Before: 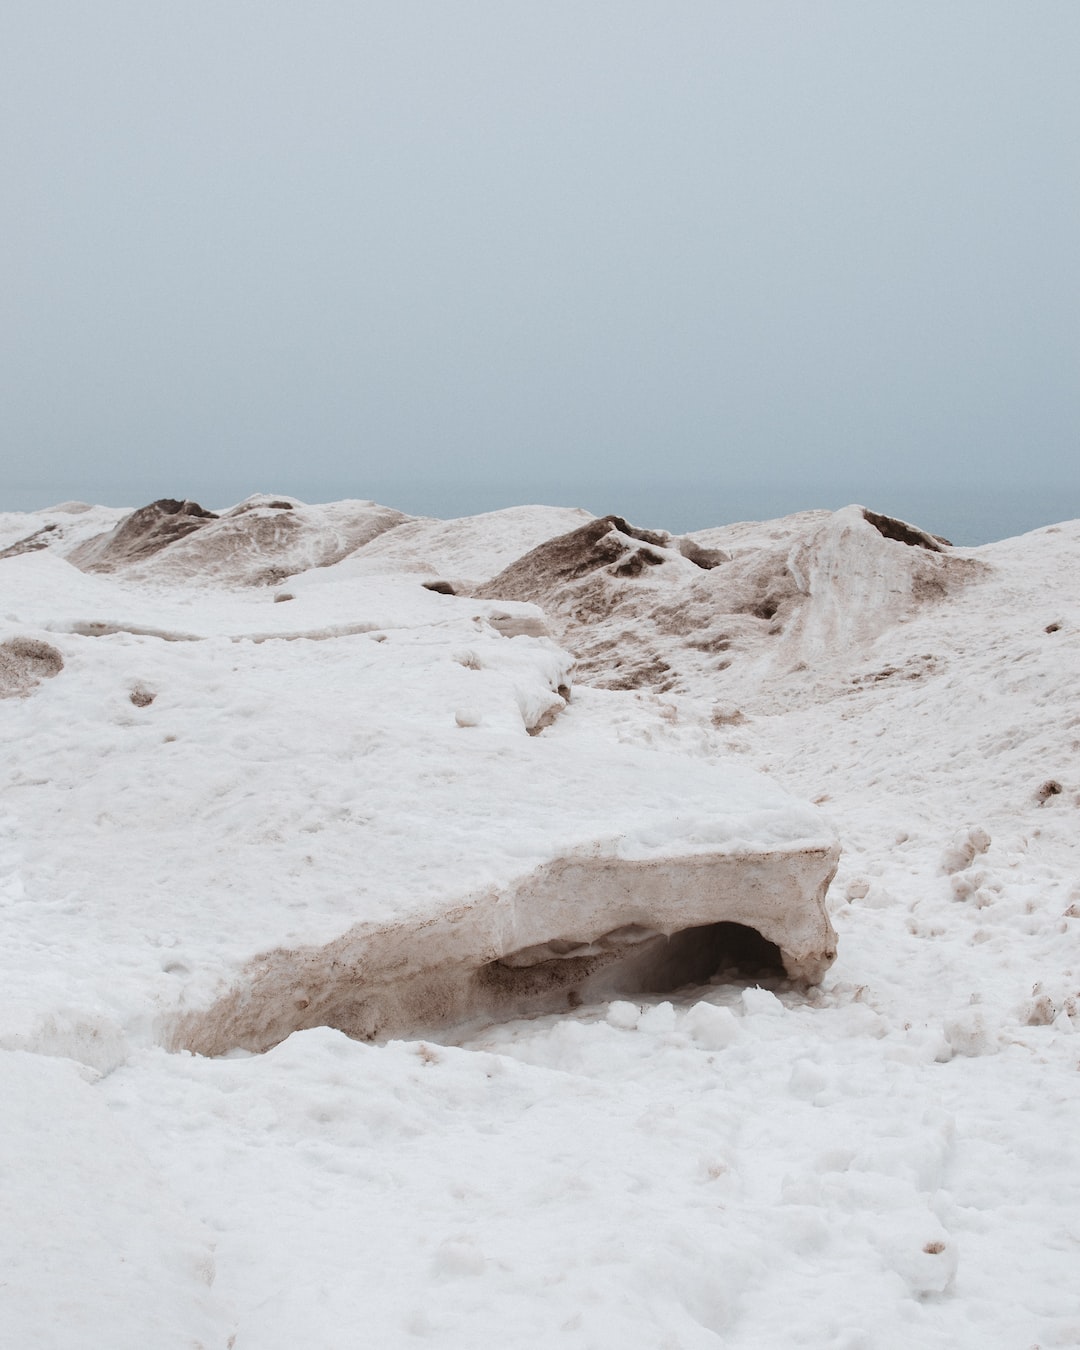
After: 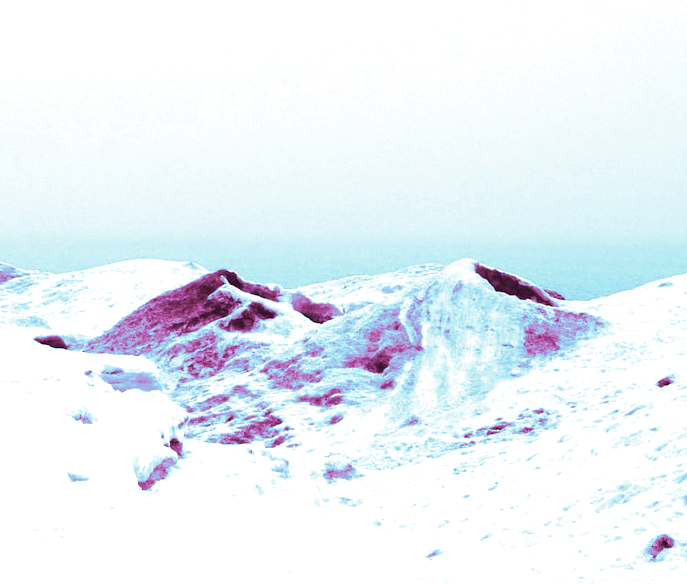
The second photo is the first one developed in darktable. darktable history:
crop: left 36.005%, top 18.293%, right 0.31%, bottom 38.444%
color calibration: illuminant custom, x 0.379, y 0.481, temperature 4443.07 K
split-toning: shadows › hue 327.6°, highlights › hue 198°, highlights › saturation 0.55, balance -21.25, compress 0%
color correction: highlights a* 17.88, highlights b* 18.79
white balance: red 1.188, blue 1.11
